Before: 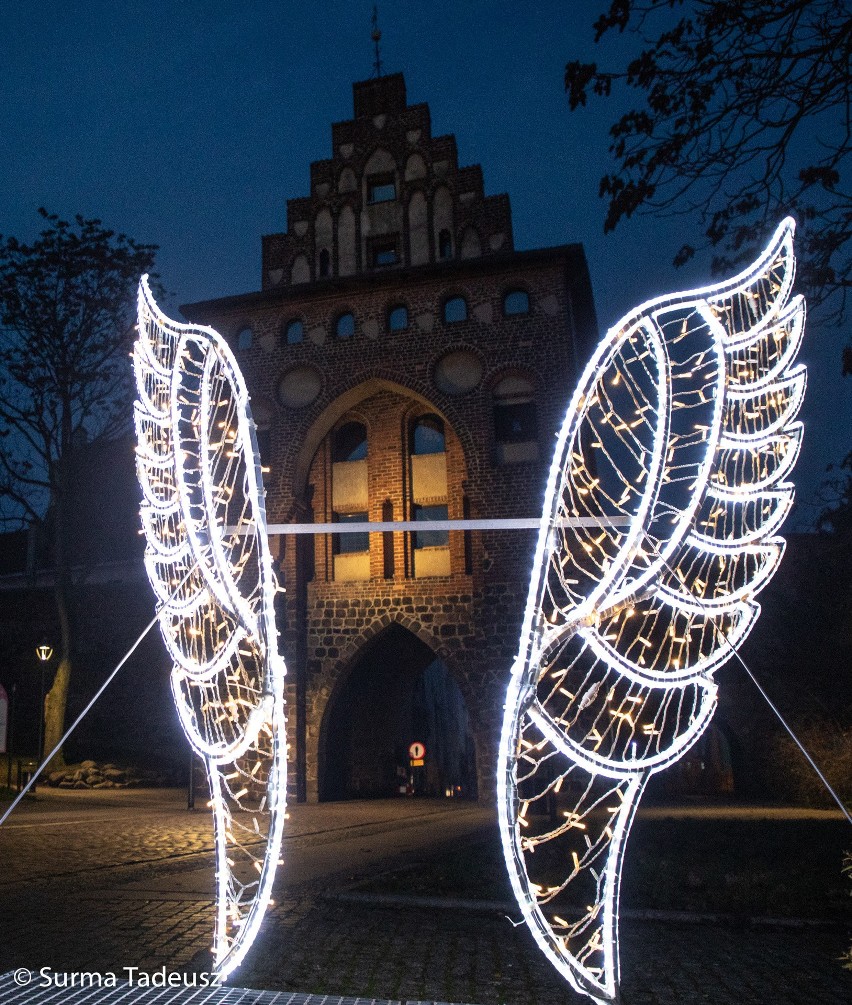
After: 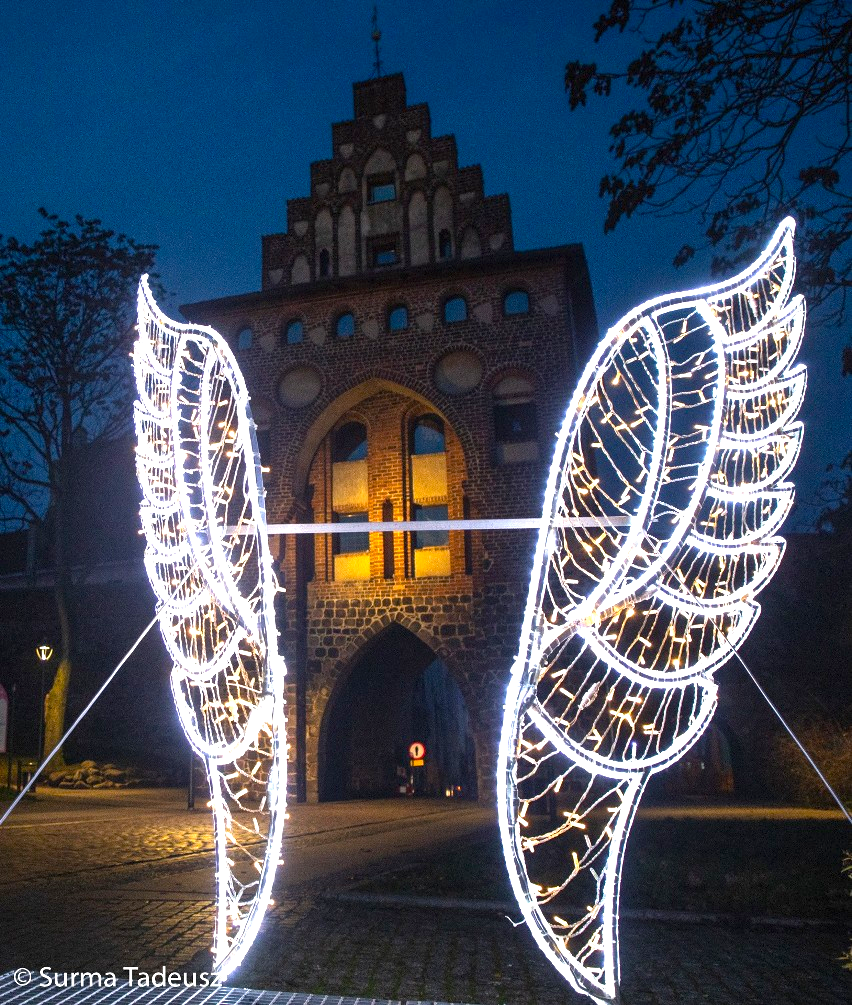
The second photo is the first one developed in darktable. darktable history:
color balance rgb: perceptual saturation grading › global saturation 25.534%, perceptual brilliance grading › global brilliance 11.71%, perceptual brilliance grading › highlights 14.656%, contrast -10.073%
